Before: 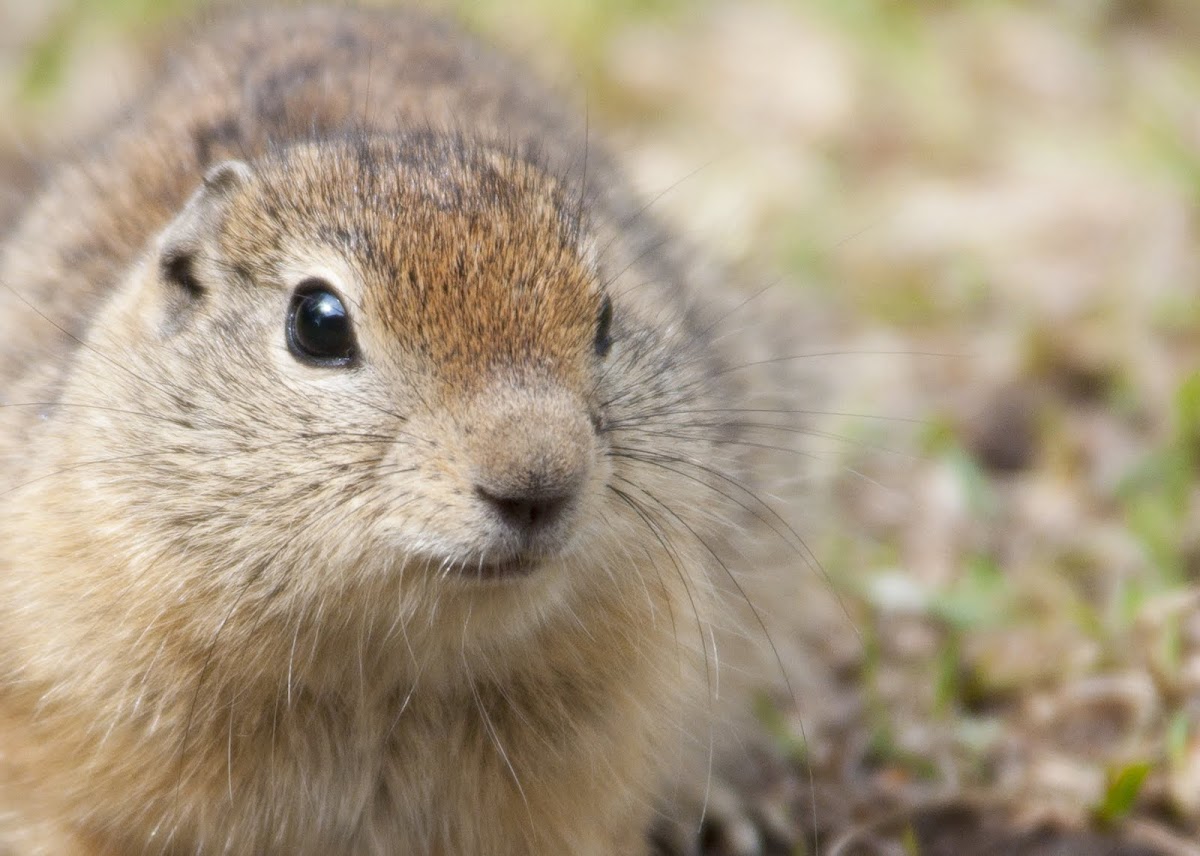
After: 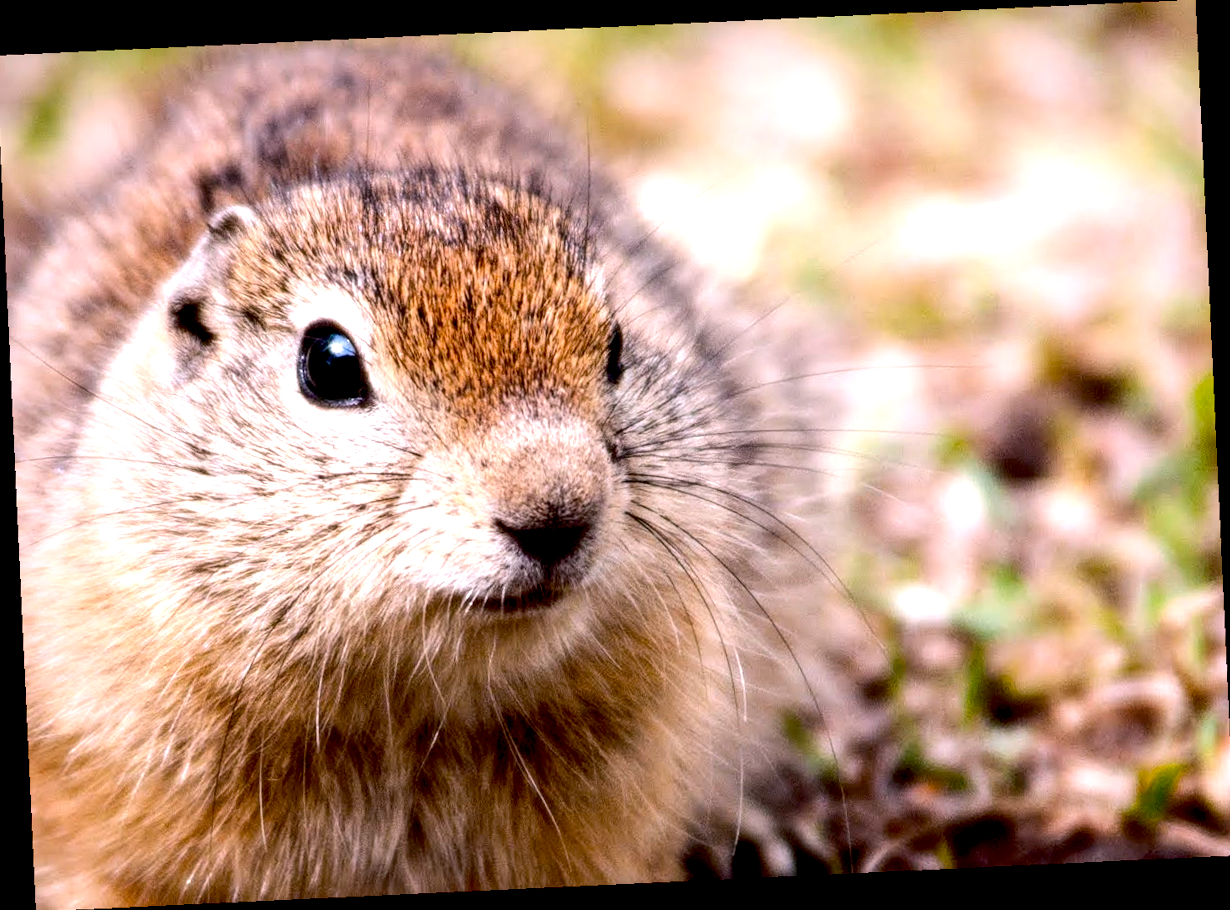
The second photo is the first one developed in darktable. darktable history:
white balance: red 1.05, blue 1.072
exposure: black level correction 0.056, compensate highlight preservation false
crop and rotate: angle -0.5°
rotate and perspective: rotation -3.18°, automatic cropping off
tone equalizer: -8 EV -1.08 EV, -7 EV -1.01 EV, -6 EV -0.867 EV, -5 EV -0.578 EV, -3 EV 0.578 EV, -2 EV 0.867 EV, -1 EV 1.01 EV, +0 EV 1.08 EV, edges refinement/feathering 500, mask exposure compensation -1.57 EV, preserve details no
local contrast: on, module defaults
